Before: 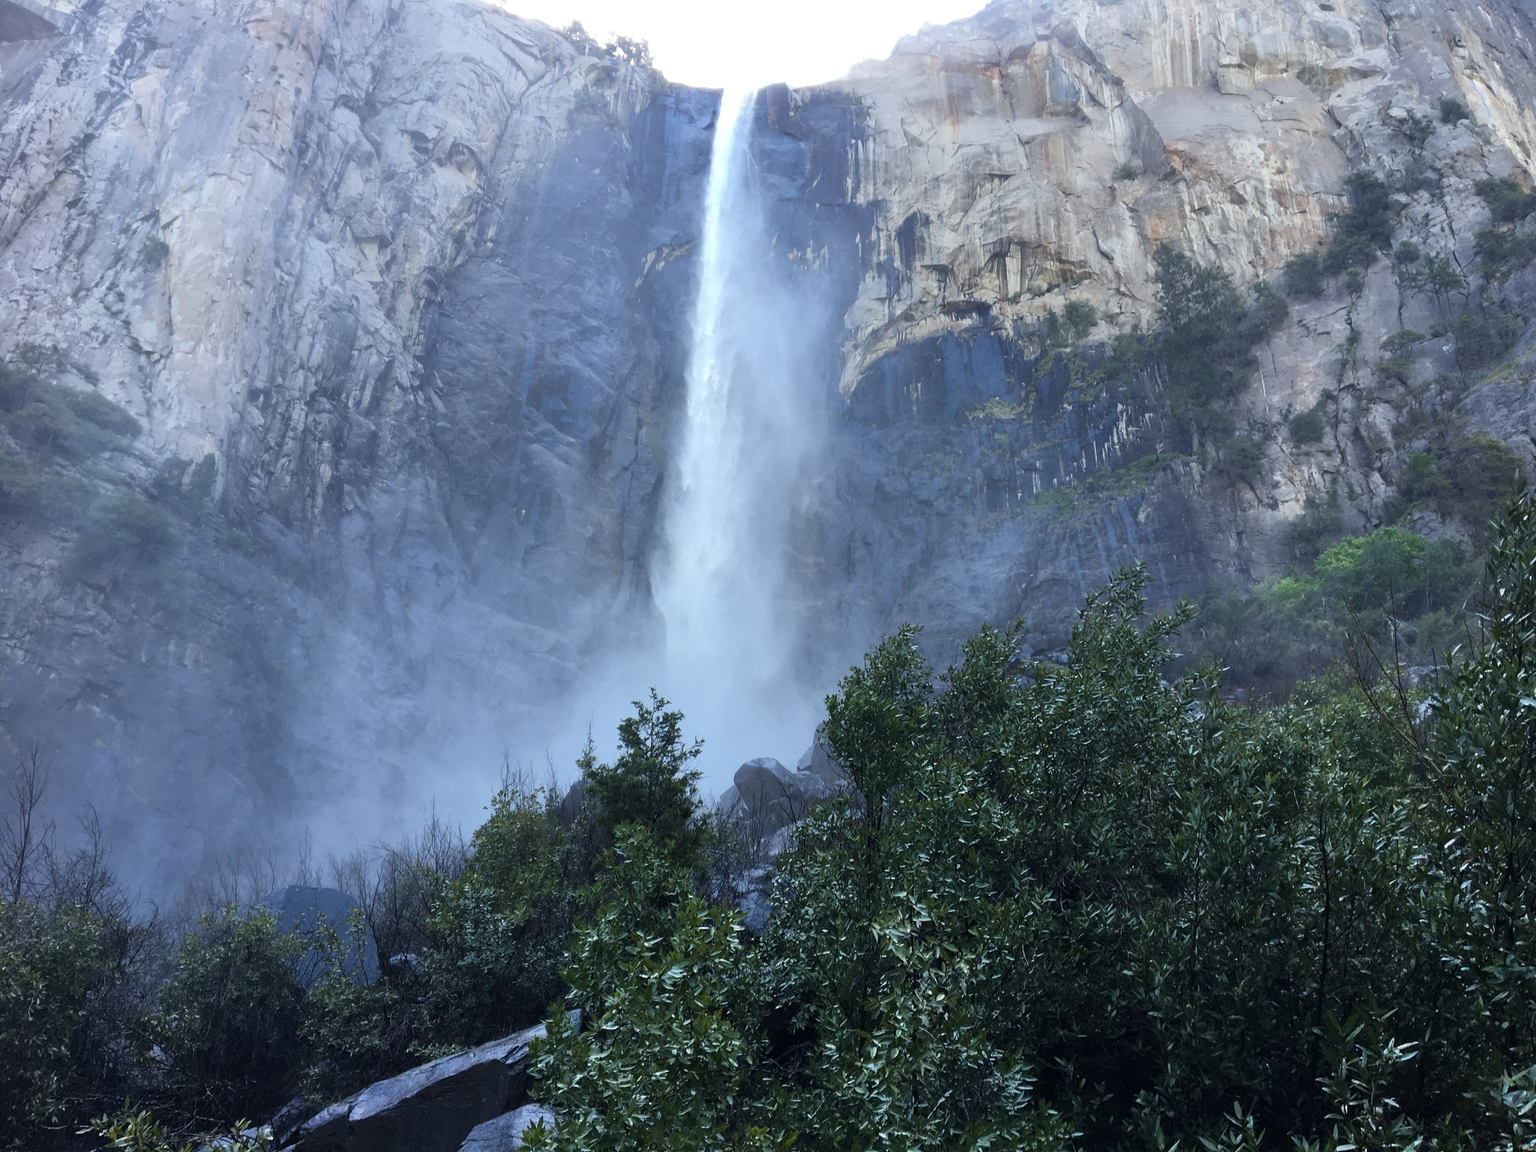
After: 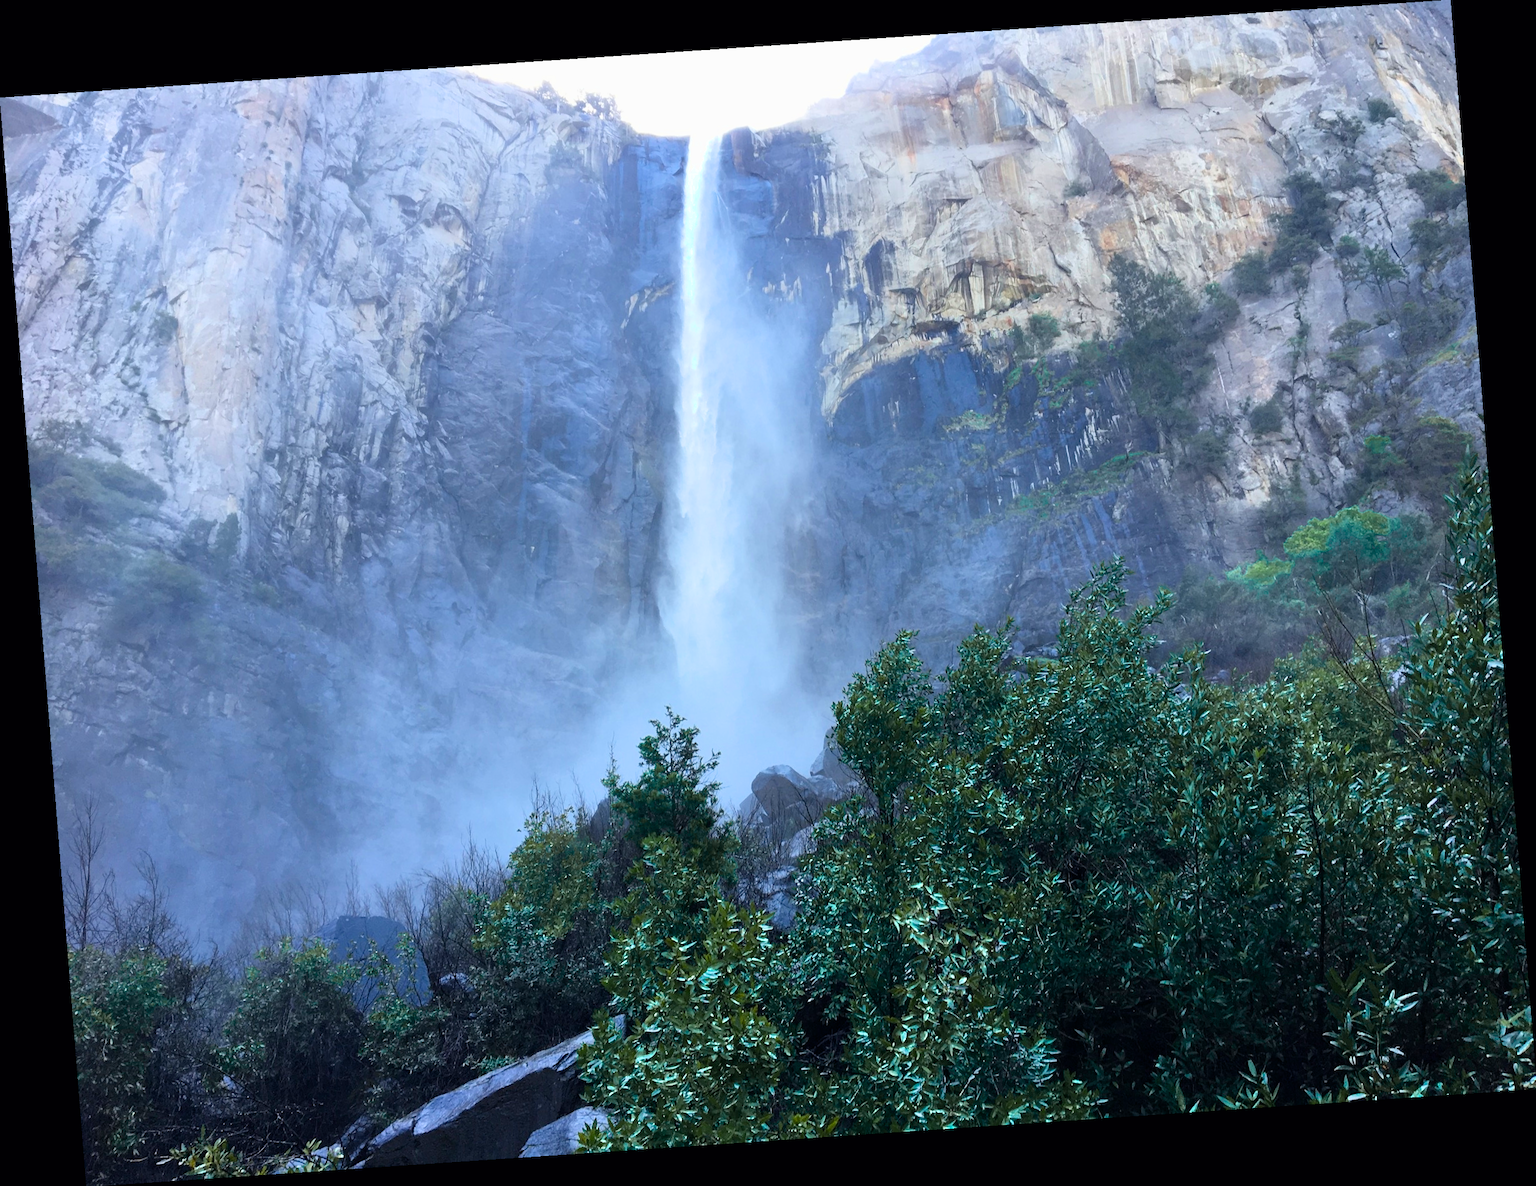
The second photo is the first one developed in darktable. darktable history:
exposure: black level correction 0.001, exposure 0.5 EV, compensate exposure bias true, compensate highlight preservation false
filmic rgb: black relative exposure -11.35 EV, white relative exposure 3.22 EV, hardness 6.76, color science v6 (2022)
color balance rgb: perceptual saturation grading › global saturation 25%, global vibrance 20%
rotate and perspective: rotation -4.2°, shear 0.006, automatic cropping off
color zones: curves: ch0 [(0.25, 0.5) (0.423, 0.5) (0.443, 0.5) (0.521, 0.756) (0.568, 0.5) (0.576, 0.5) (0.75, 0.5)]; ch1 [(0.25, 0.5) (0.423, 0.5) (0.443, 0.5) (0.539, 0.873) (0.624, 0.565) (0.631, 0.5) (0.75, 0.5)]
